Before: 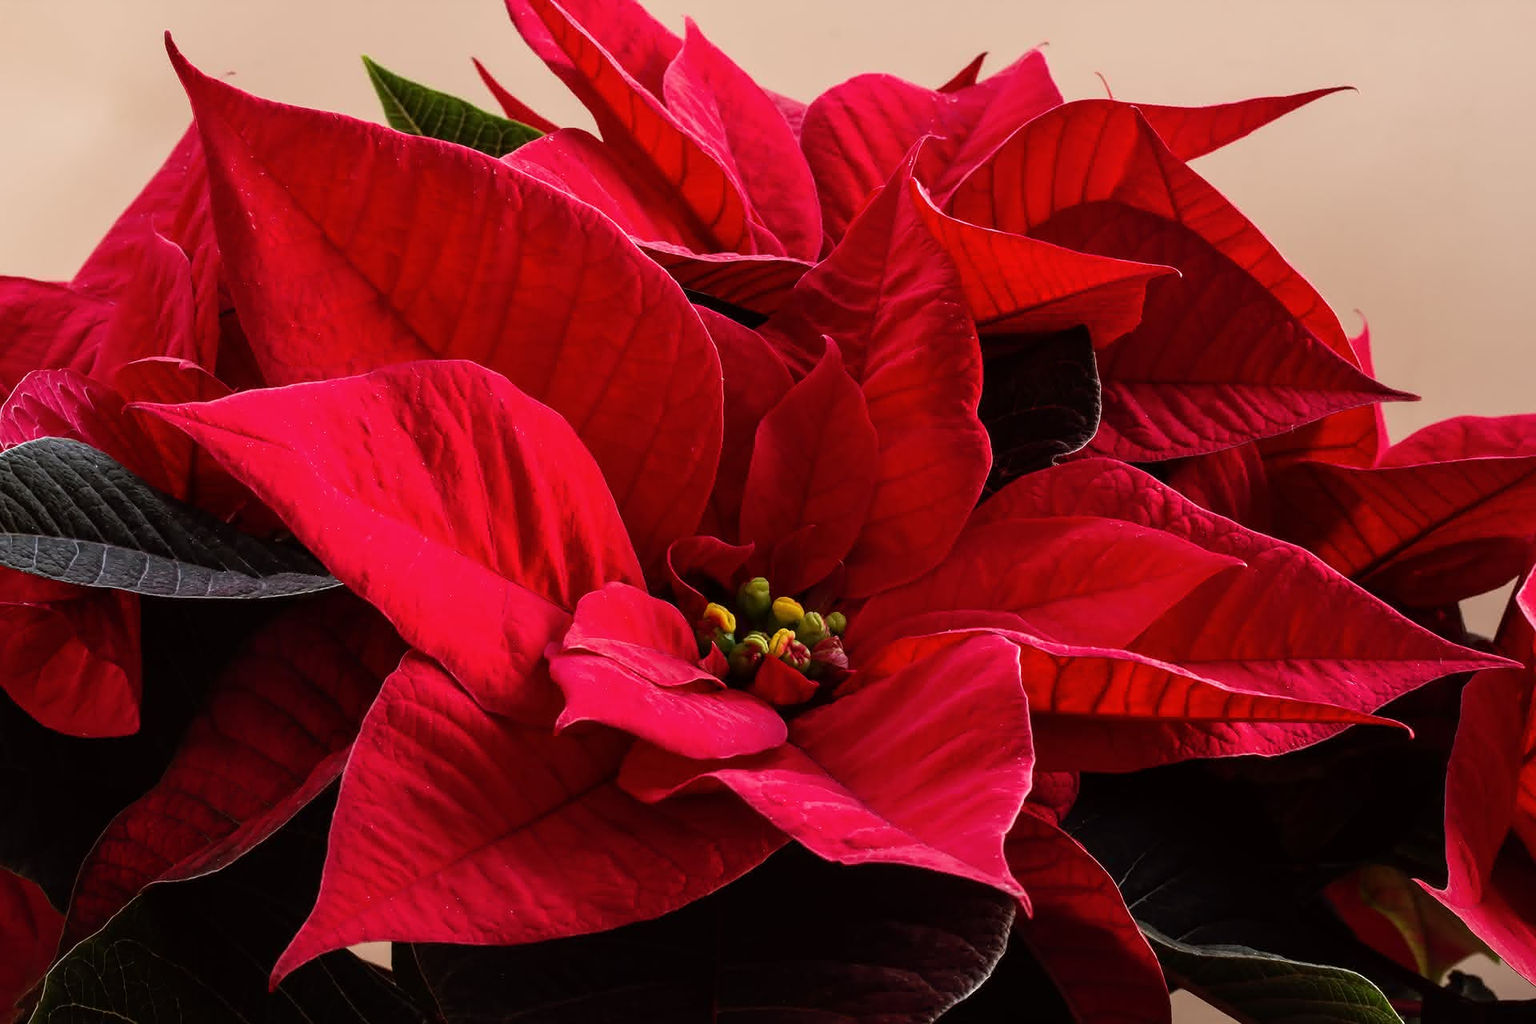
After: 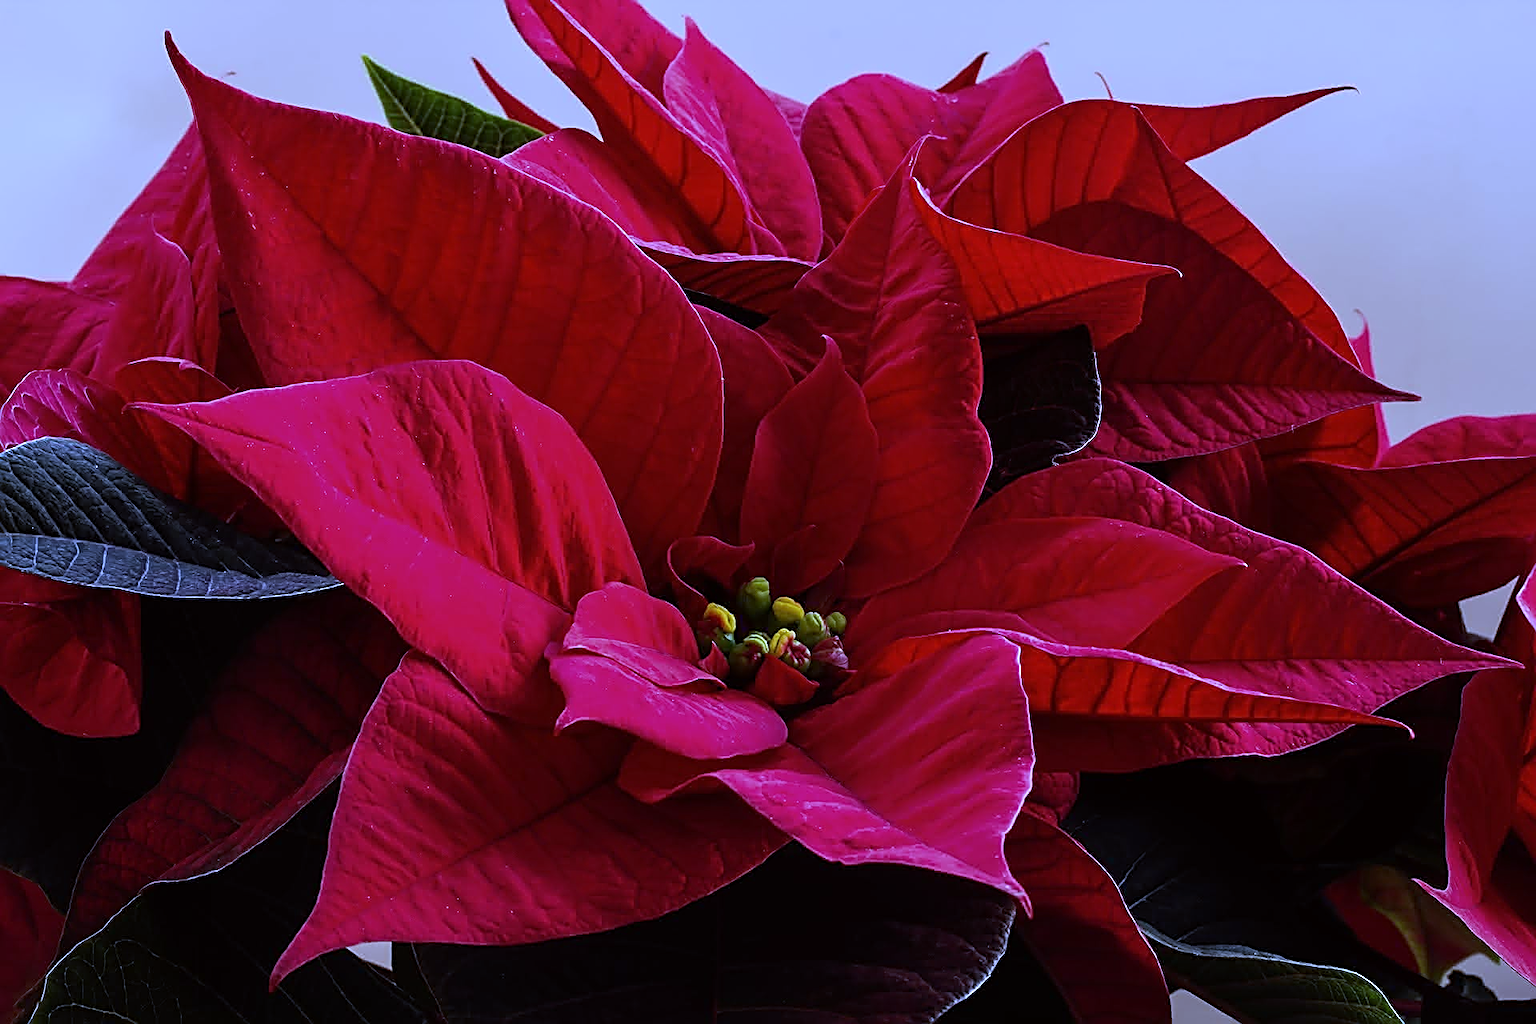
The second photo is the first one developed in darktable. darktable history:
sharpen: radius 2.543, amount 0.636
white balance: red 0.766, blue 1.537
